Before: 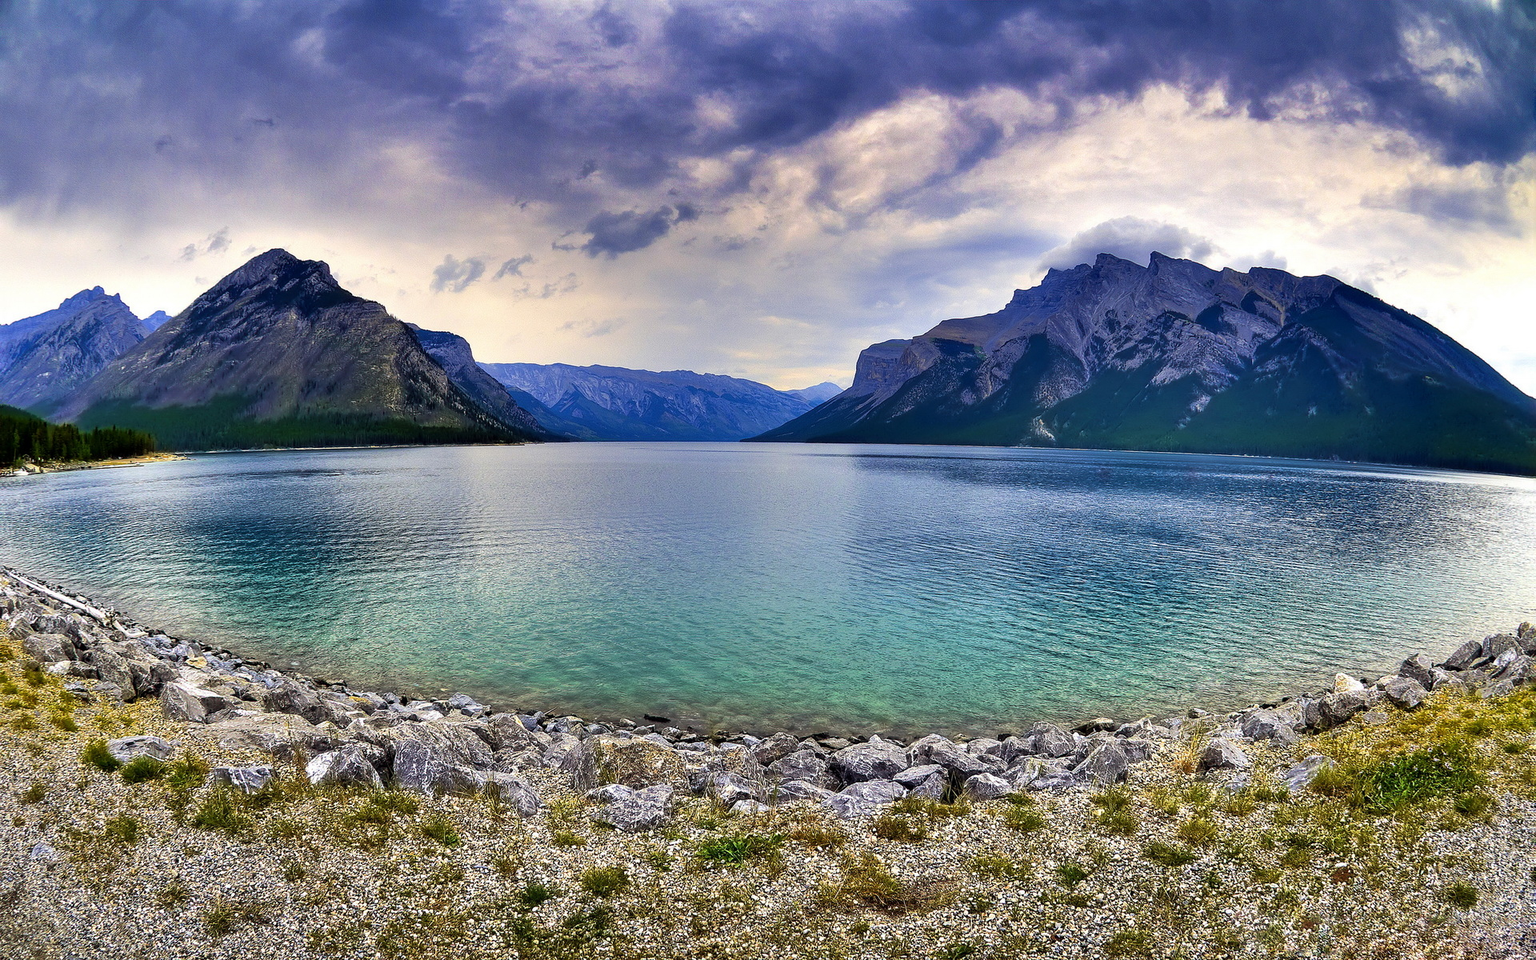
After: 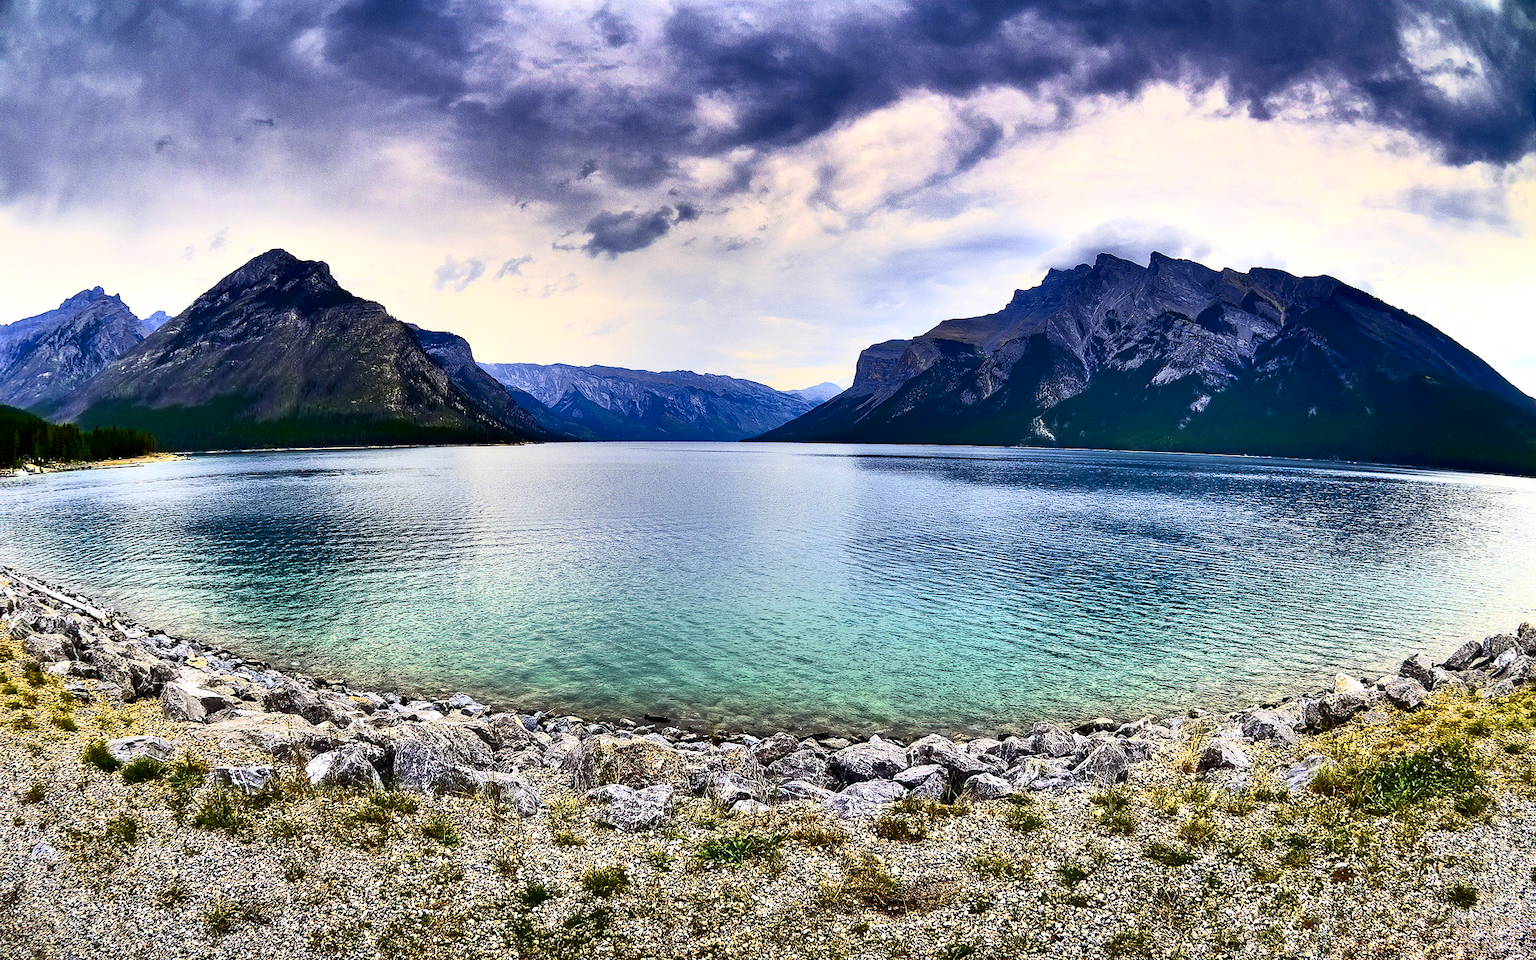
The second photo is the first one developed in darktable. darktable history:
contrast brightness saturation: contrast 0.387, brightness 0.096
color correction: highlights a* -0.28, highlights b* -0.081
